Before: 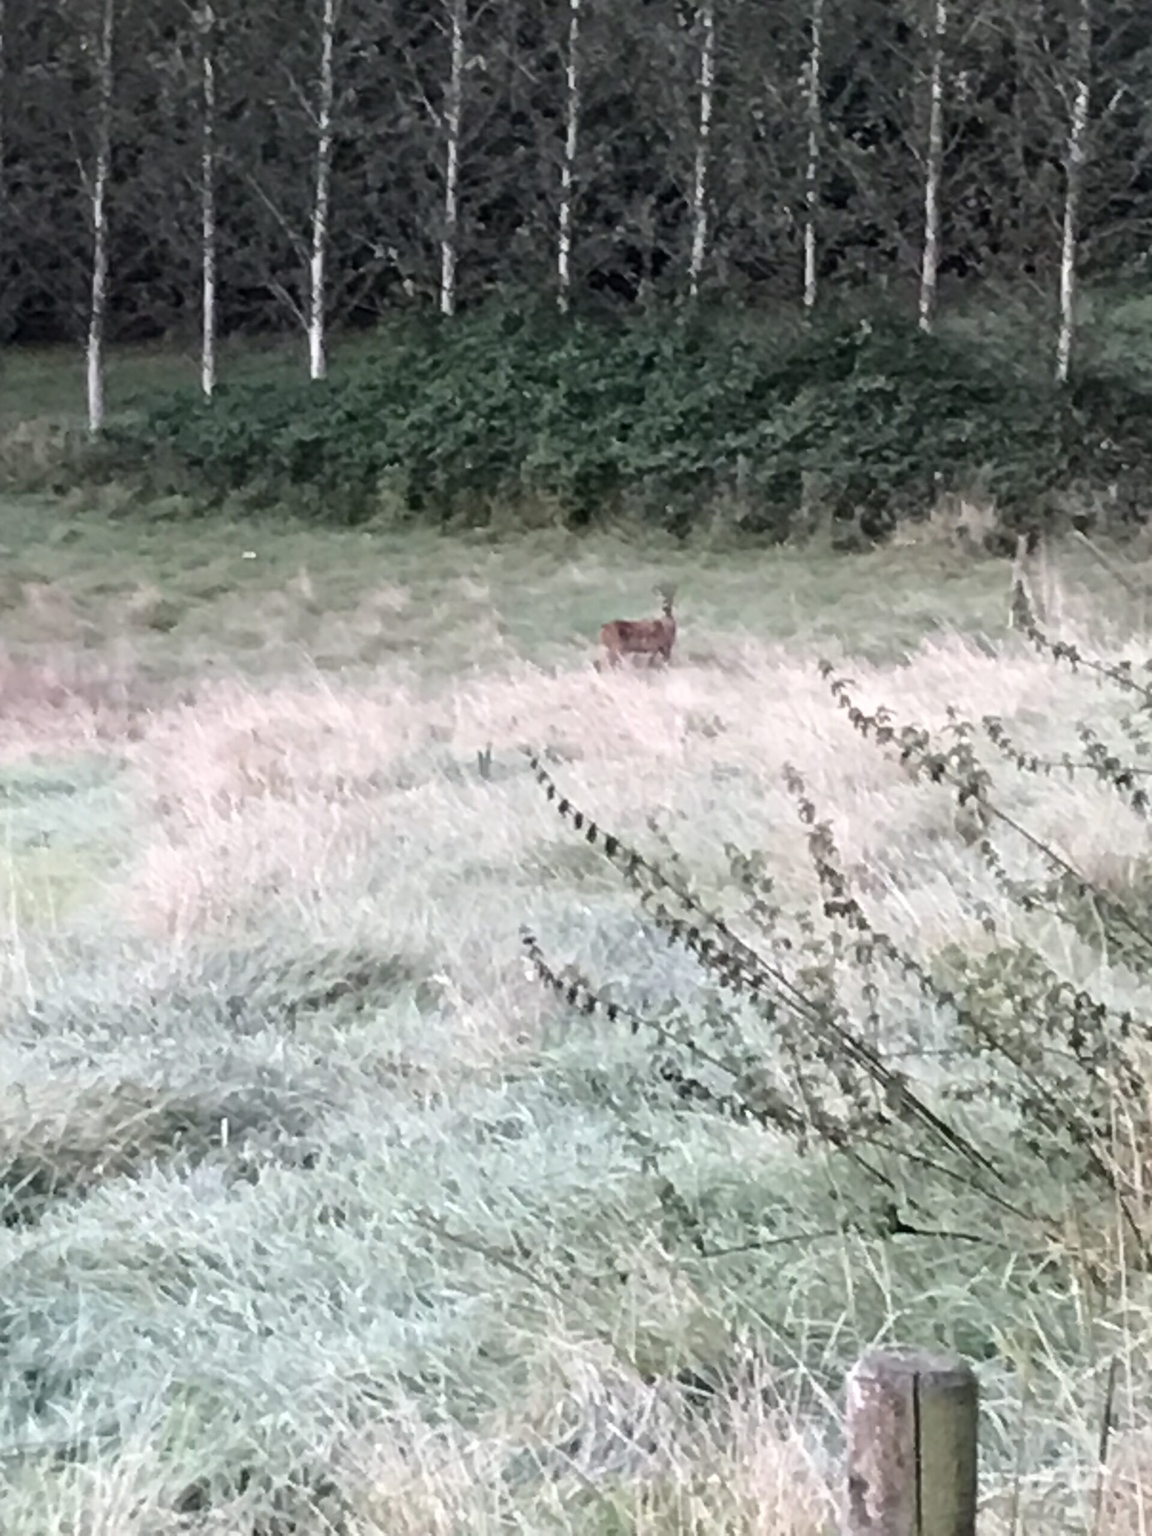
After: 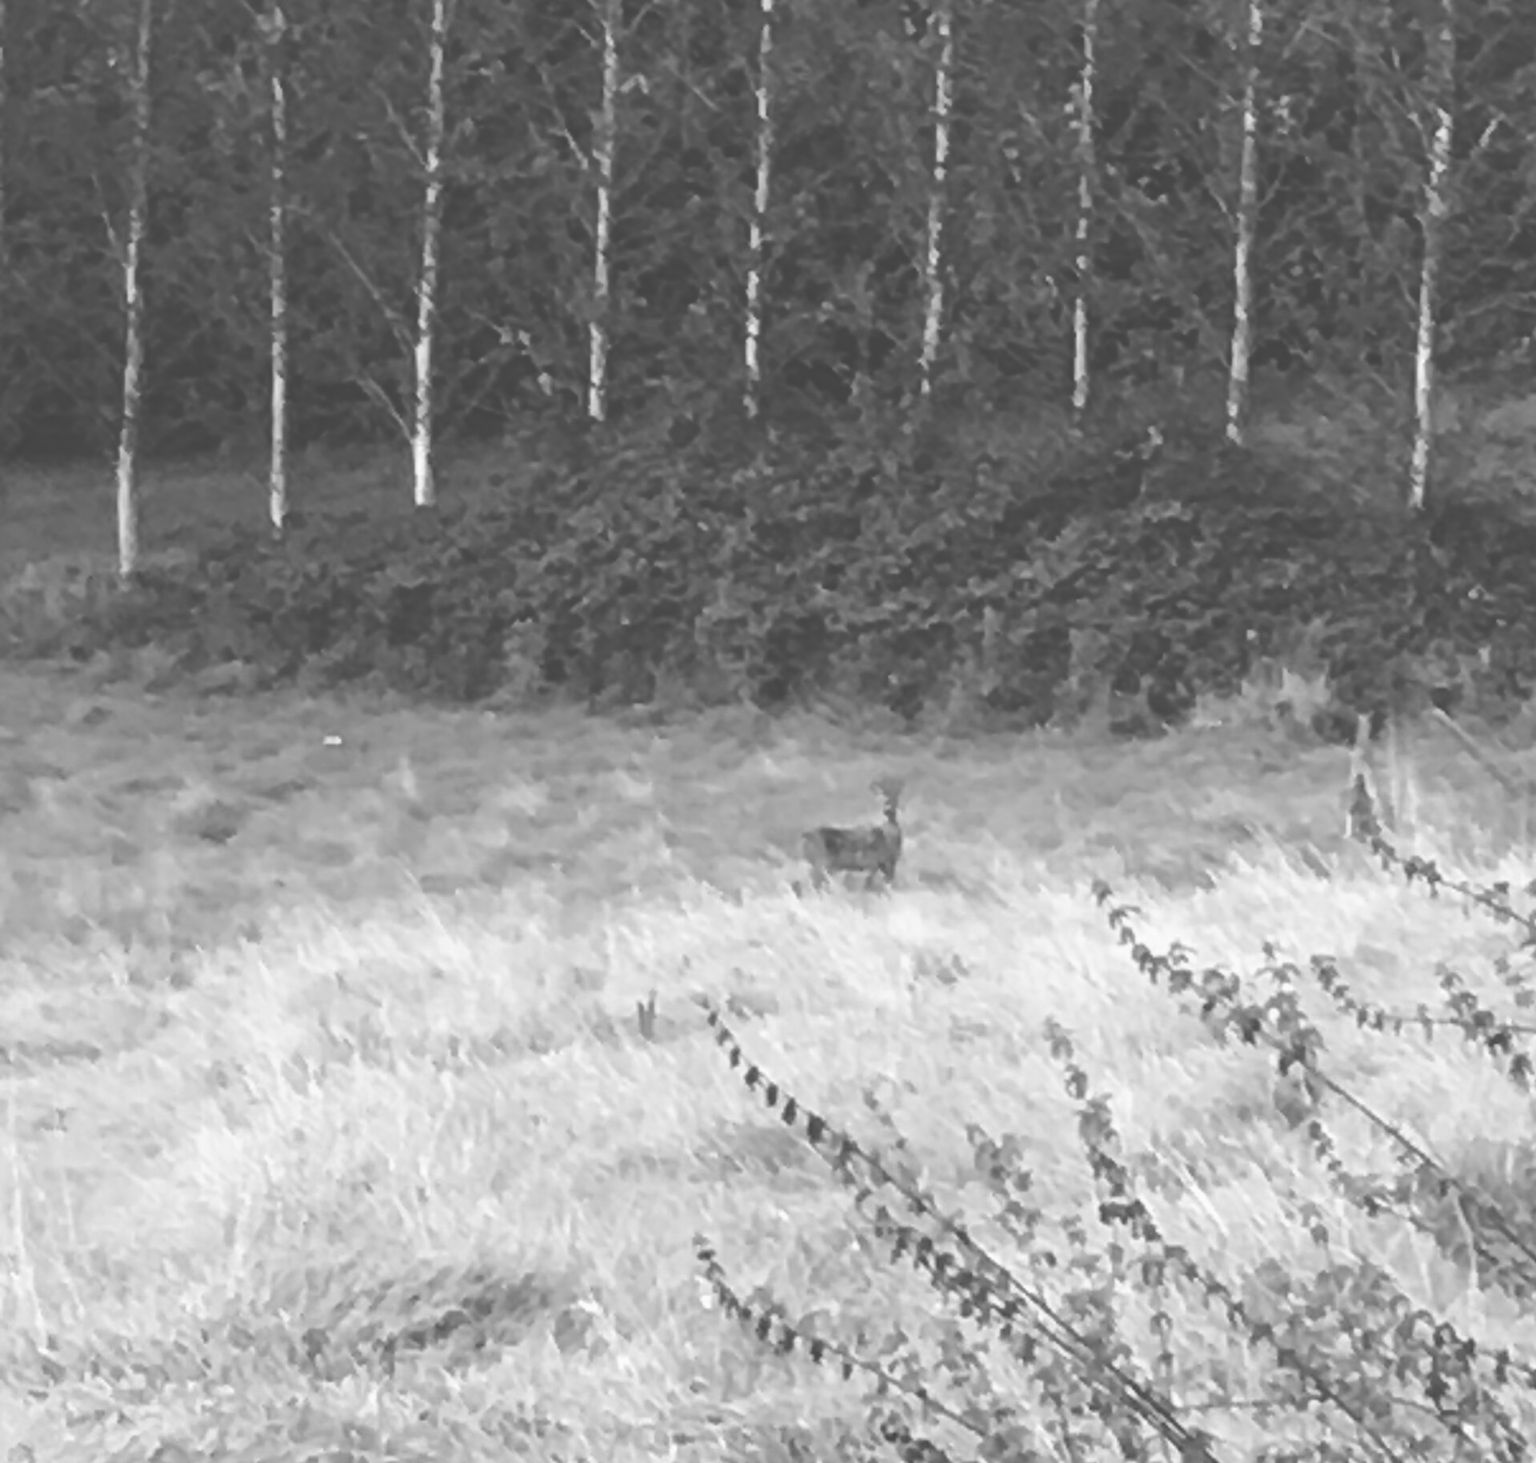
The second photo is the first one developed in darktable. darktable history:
crop: bottom 28.576%
monochrome: on, module defaults
exposure: black level correction -0.062, exposure -0.05 EV, compensate highlight preservation false
